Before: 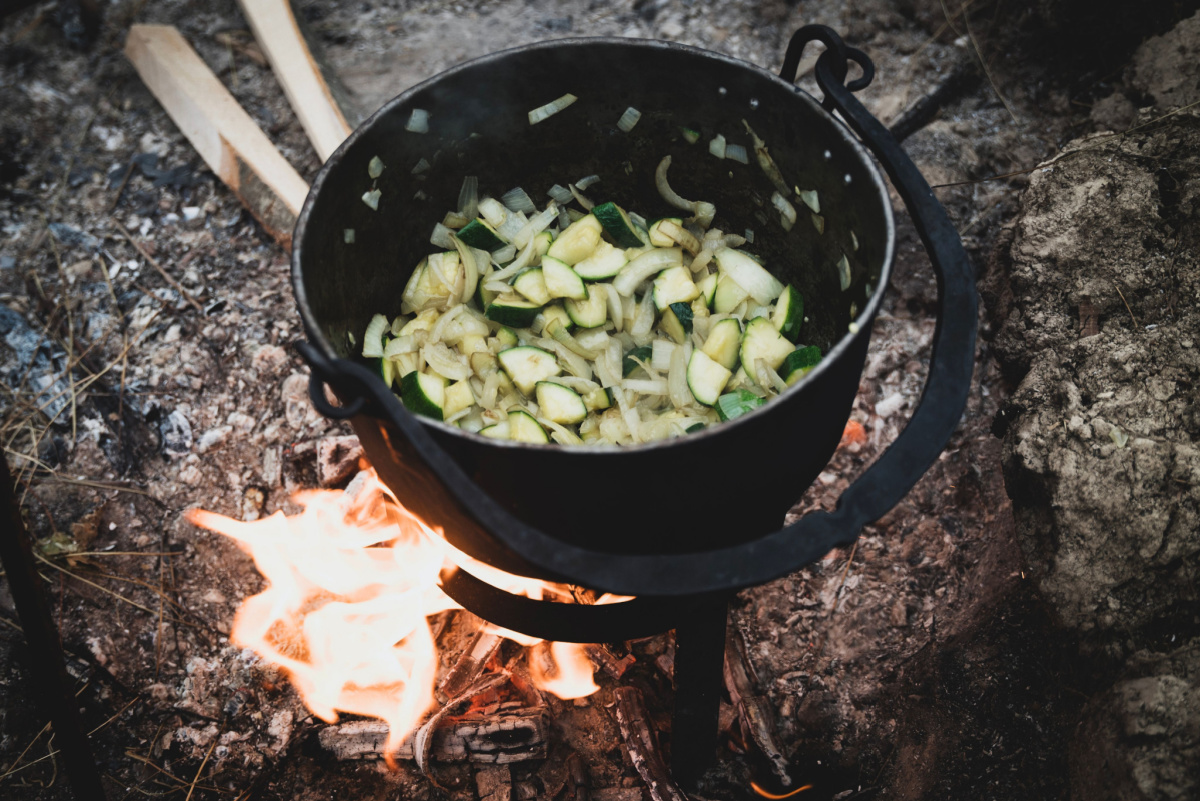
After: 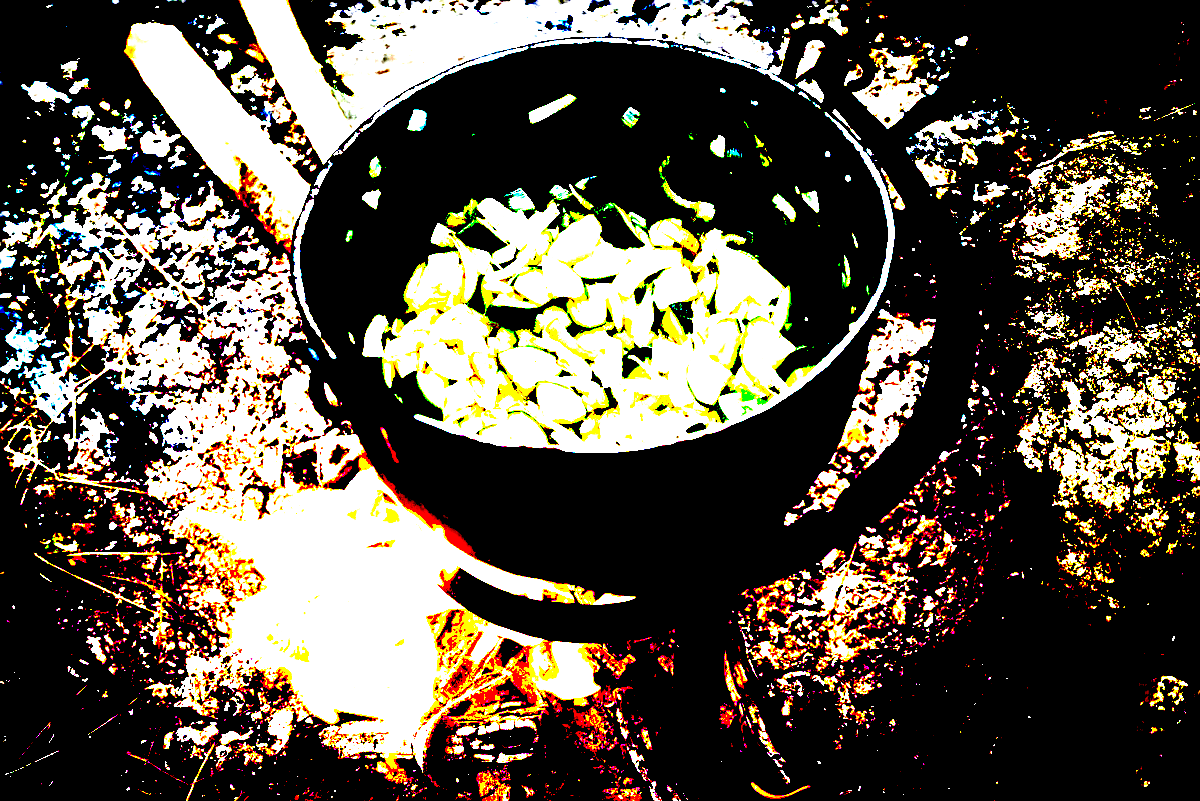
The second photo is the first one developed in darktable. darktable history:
sharpen: on, module defaults
white balance: red 1, blue 1
vignetting: fall-off start 91.19%
exposure: black level correction 0.1, exposure 3 EV, compensate highlight preservation false
